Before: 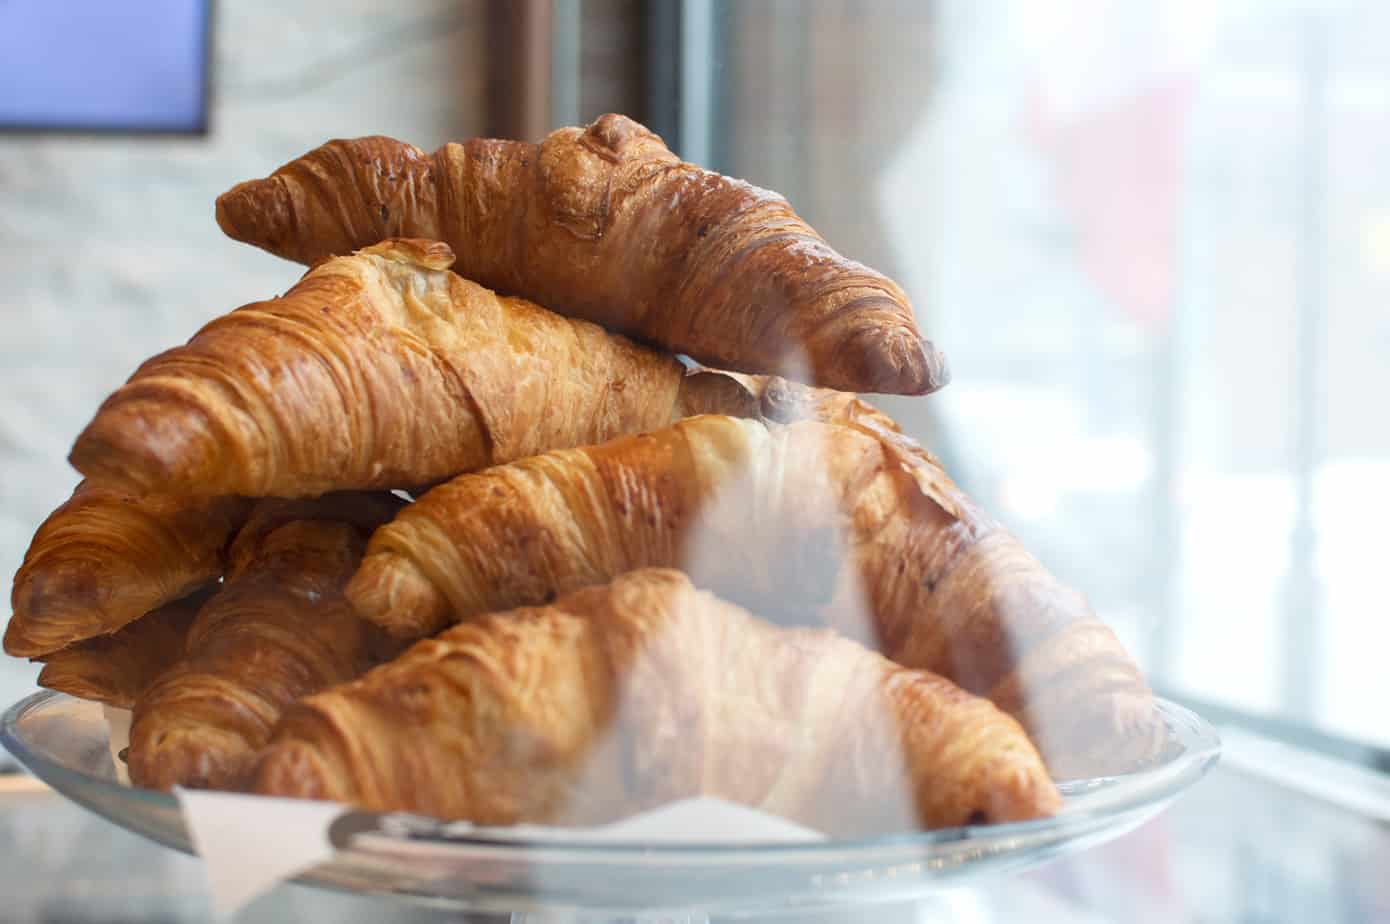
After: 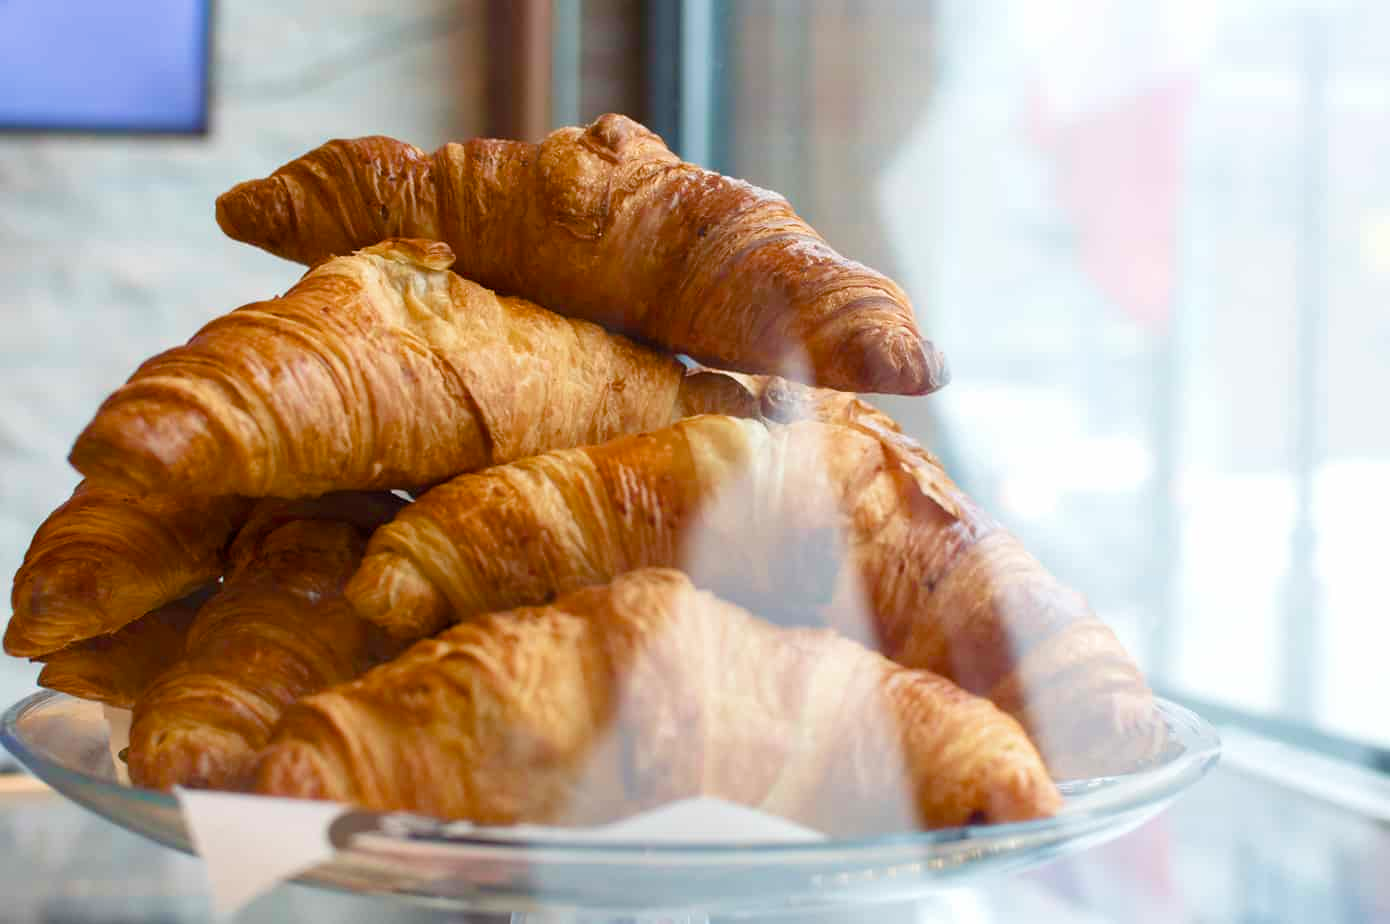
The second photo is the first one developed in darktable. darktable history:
color balance rgb: perceptual saturation grading › global saturation 20%, perceptual saturation grading › highlights -25%, perceptual saturation grading › shadows 50%
velvia: on, module defaults
